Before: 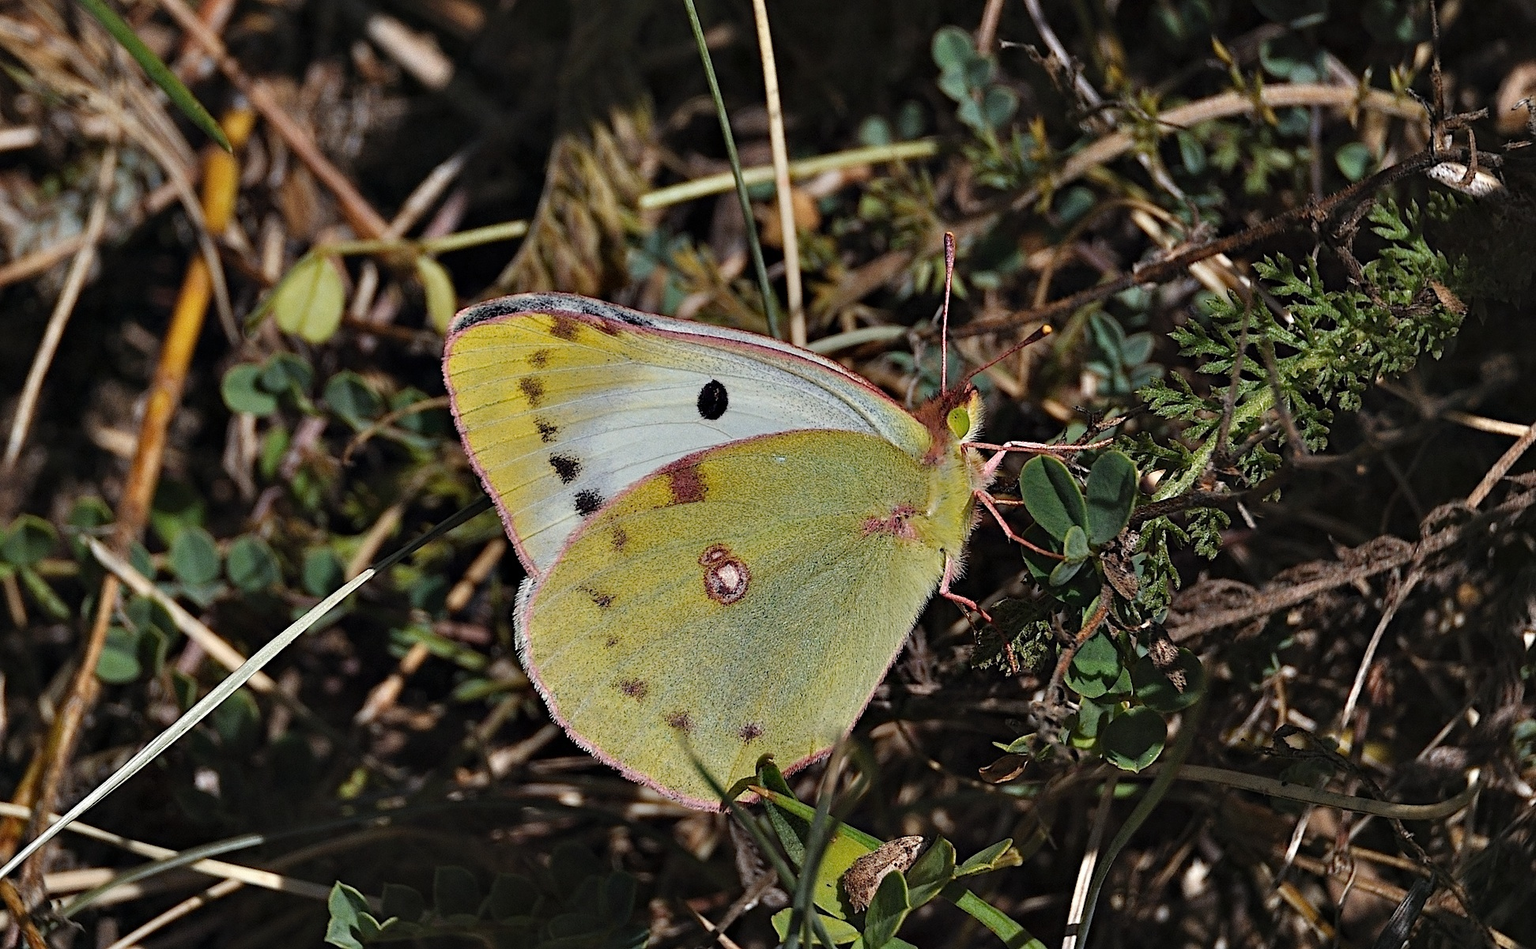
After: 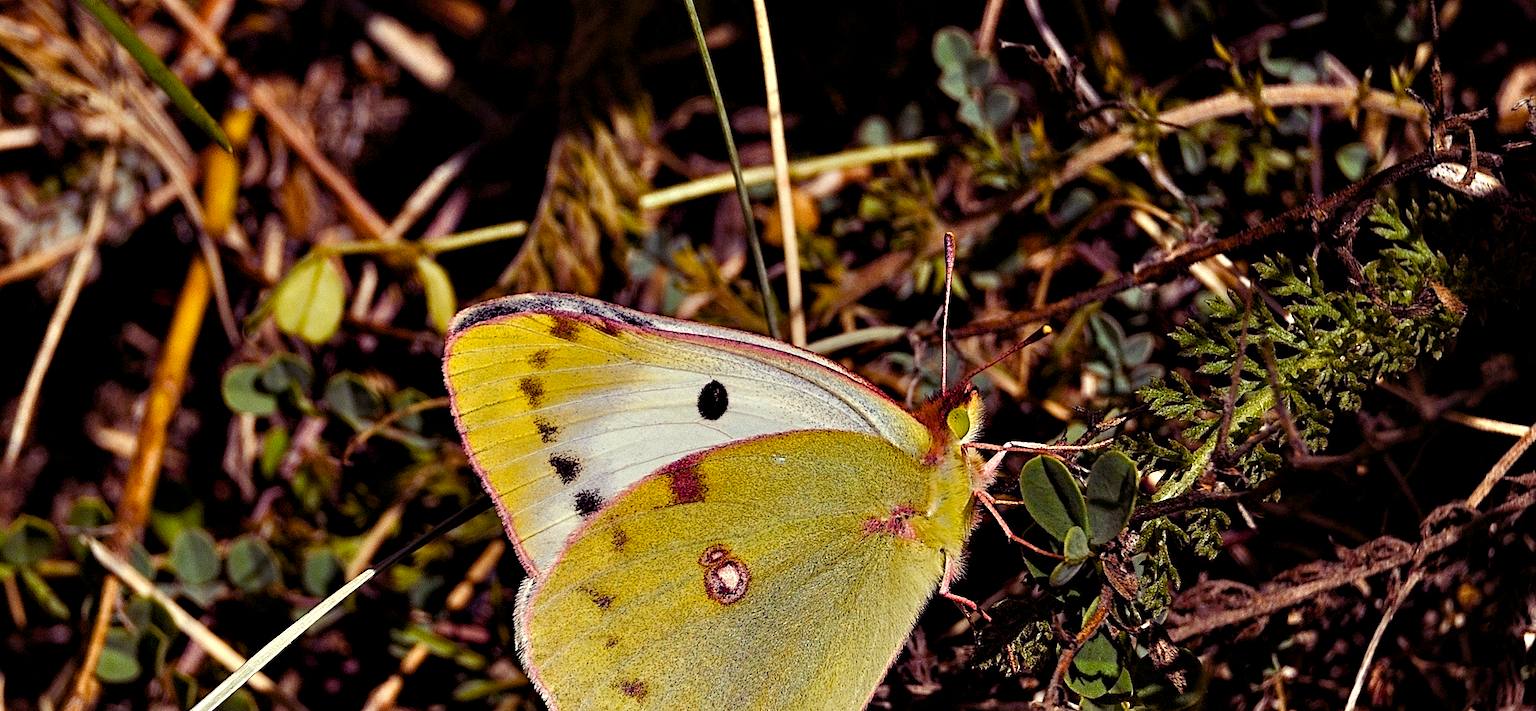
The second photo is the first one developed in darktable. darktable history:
crop: bottom 24.988%
color balance rgb: shadows lift › luminance -21.66%, shadows lift › chroma 8.98%, shadows lift › hue 283.37°, power › chroma 1.55%, power › hue 25.59°, highlights gain › luminance 6.08%, highlights gain › chroma 2.55%, highlights gain › hue 90°, global offset › luminance -0.87%, perceptual saturation grading › global saturation 27.49%, perceptual saturation grading › highlights -28.39%, perceptual saturation grading › mid-tones 15.22%, perceptual saturation grading › shadows 33.98%, perceptual brilliance grading › highlights 10%, perceptual brilliance grading › mid-tones 5%
